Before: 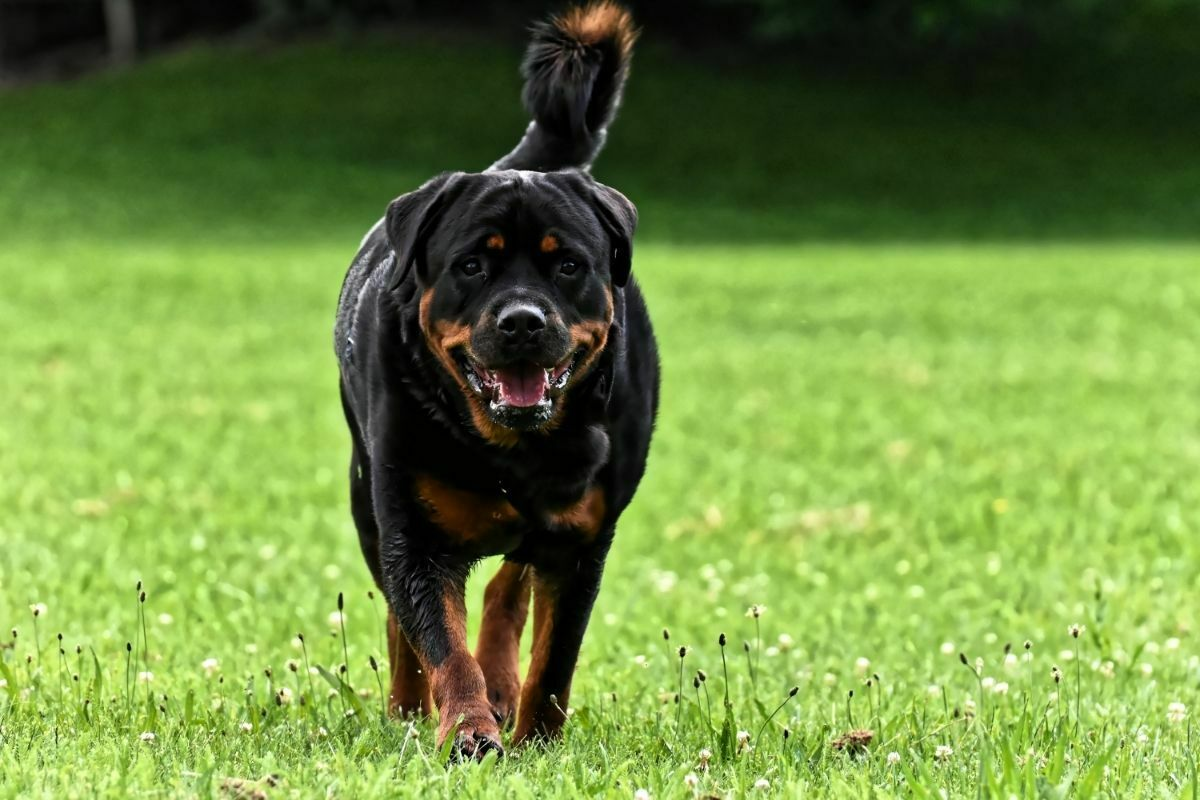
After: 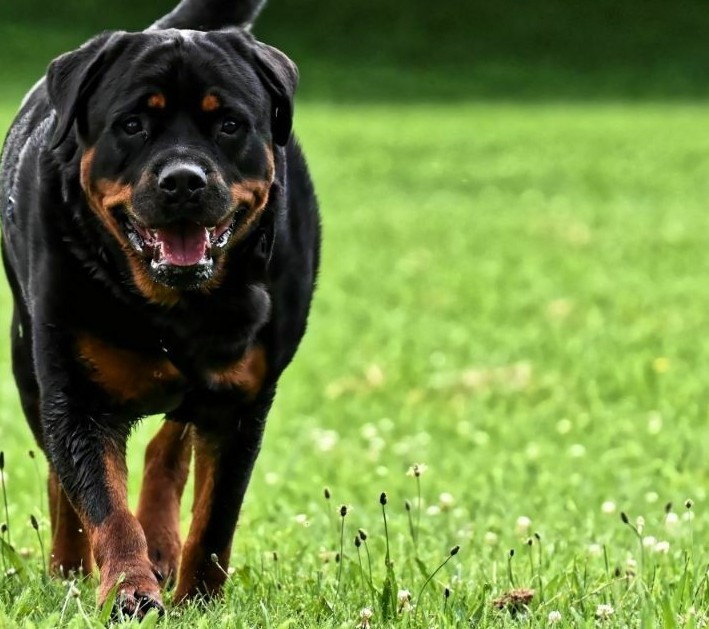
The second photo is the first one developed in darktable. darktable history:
crop and rotate: left 28.256%, top 17.734%, right 12.656%, bottom 3.573%
